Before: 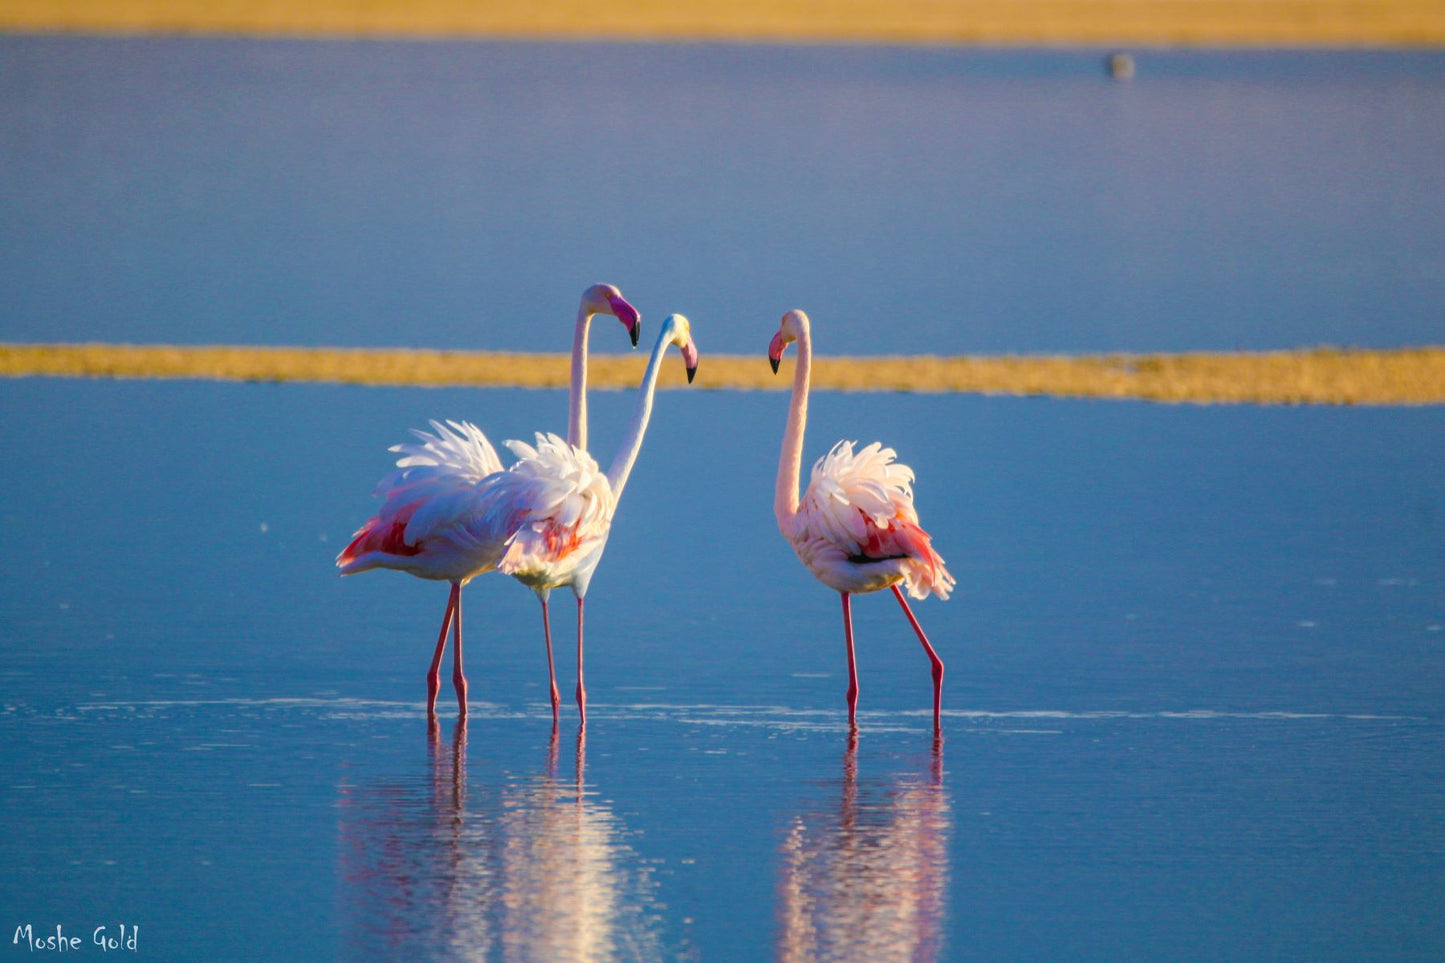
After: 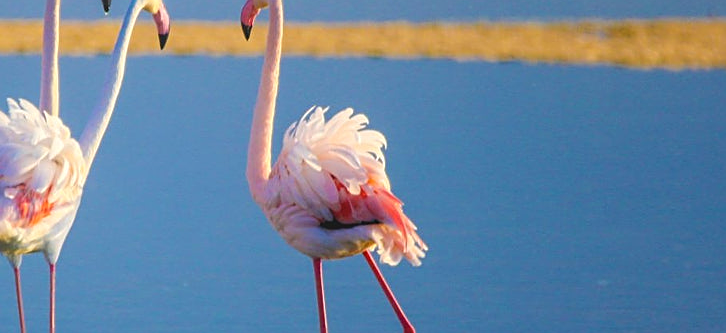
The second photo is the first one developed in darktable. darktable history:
crop: left 36.607%, top 34.735%, right 13.146%, bottom 30.611%
sharpen: on, module defaults
bloom: size 38%, threshold 95%, strength 30%
